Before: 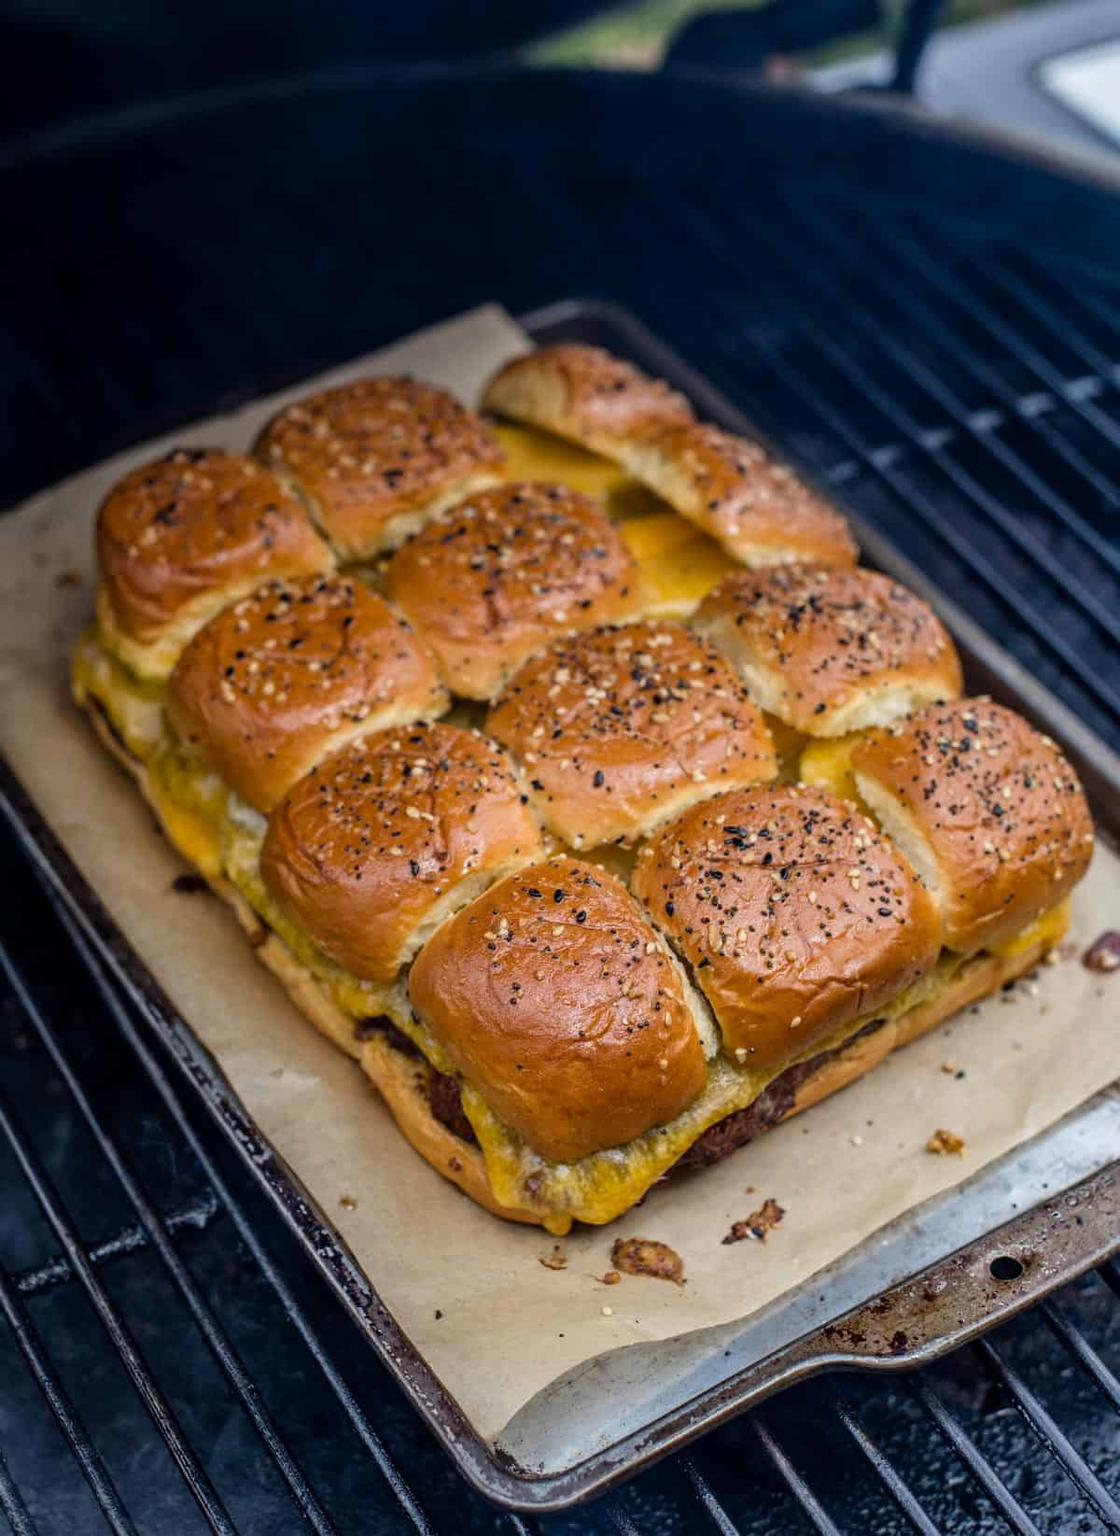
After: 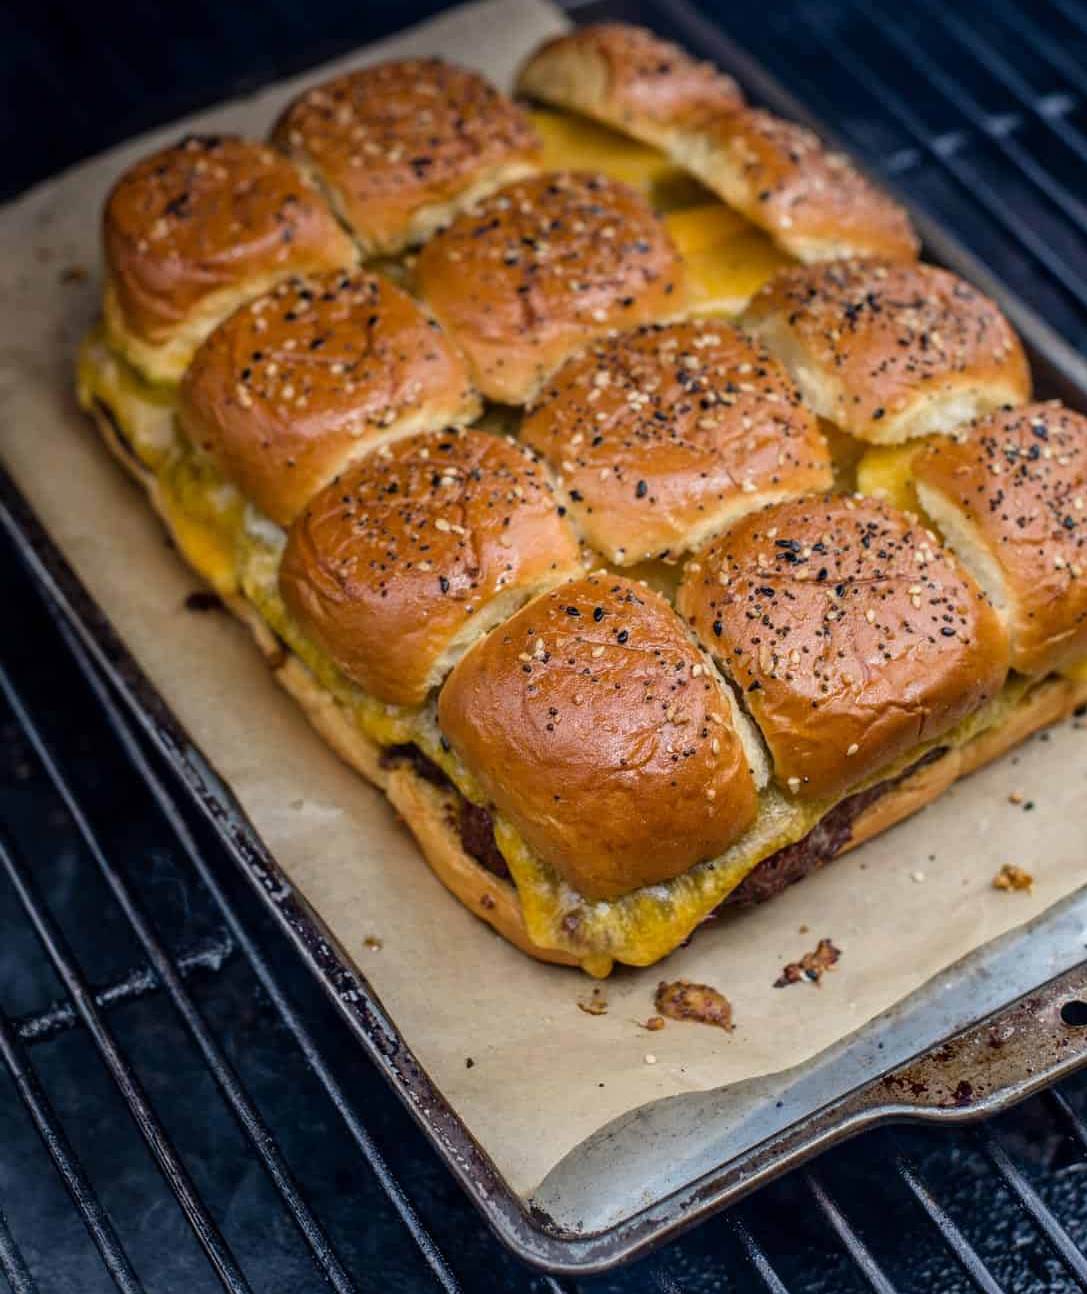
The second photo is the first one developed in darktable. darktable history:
crop: top 21.005%, right 9.36%, bottom 0.313%
